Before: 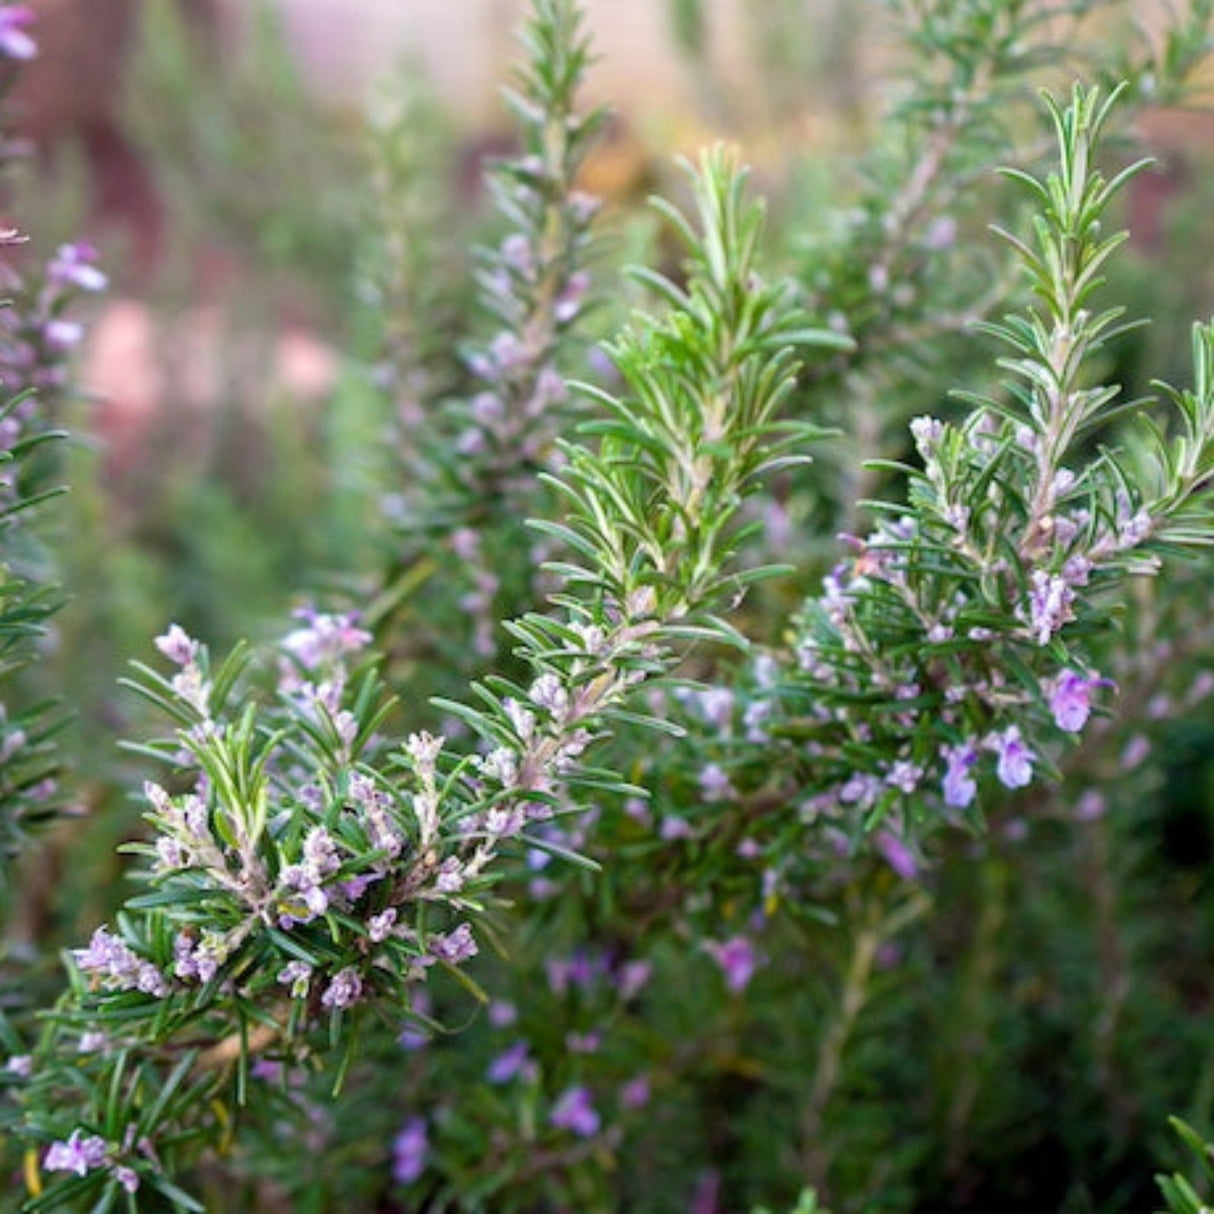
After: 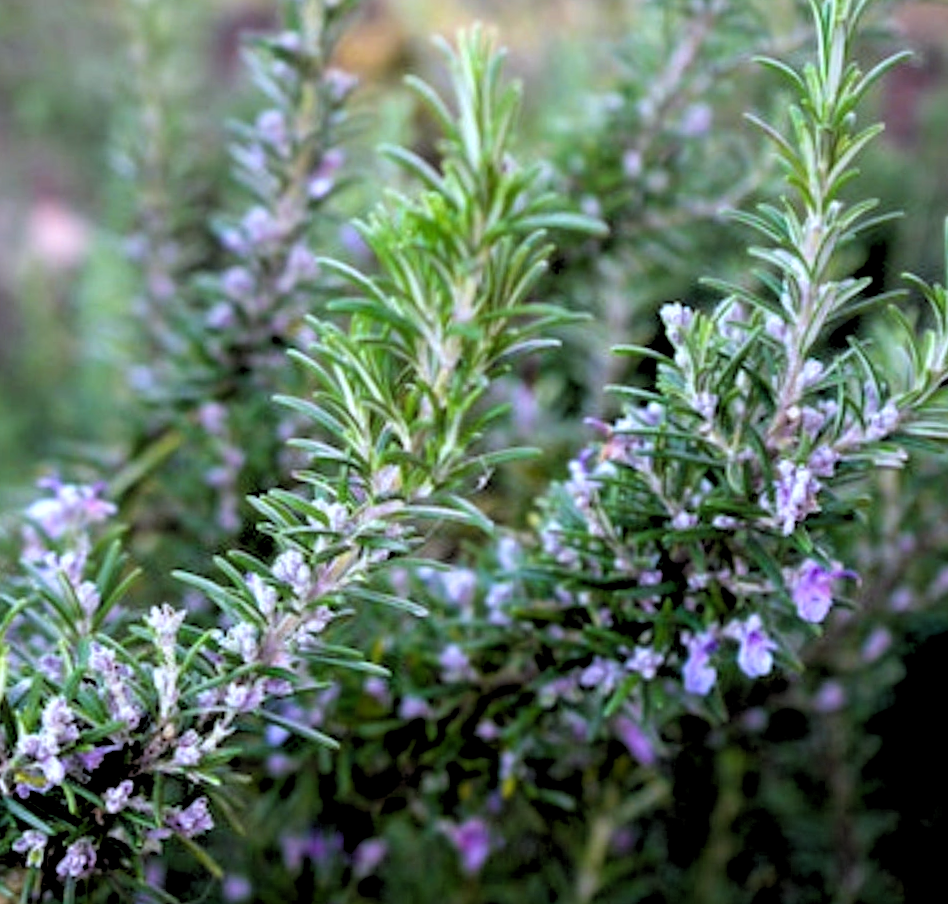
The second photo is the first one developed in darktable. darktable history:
rotate and perspective: rotation 1.57°, crop left 0.018, crop right 0.982, crop top 0.039, crop bottom 0.961
white balance: red 0.931, blue 1.11
rgb levels: levels [[0.034, 0.472, 0.904], [0, 0.5, 1], [0, 0.5, 1]]
crop and rotate: left 20.74%, top 7.912%, right 0.375%, bottom 13.378%
